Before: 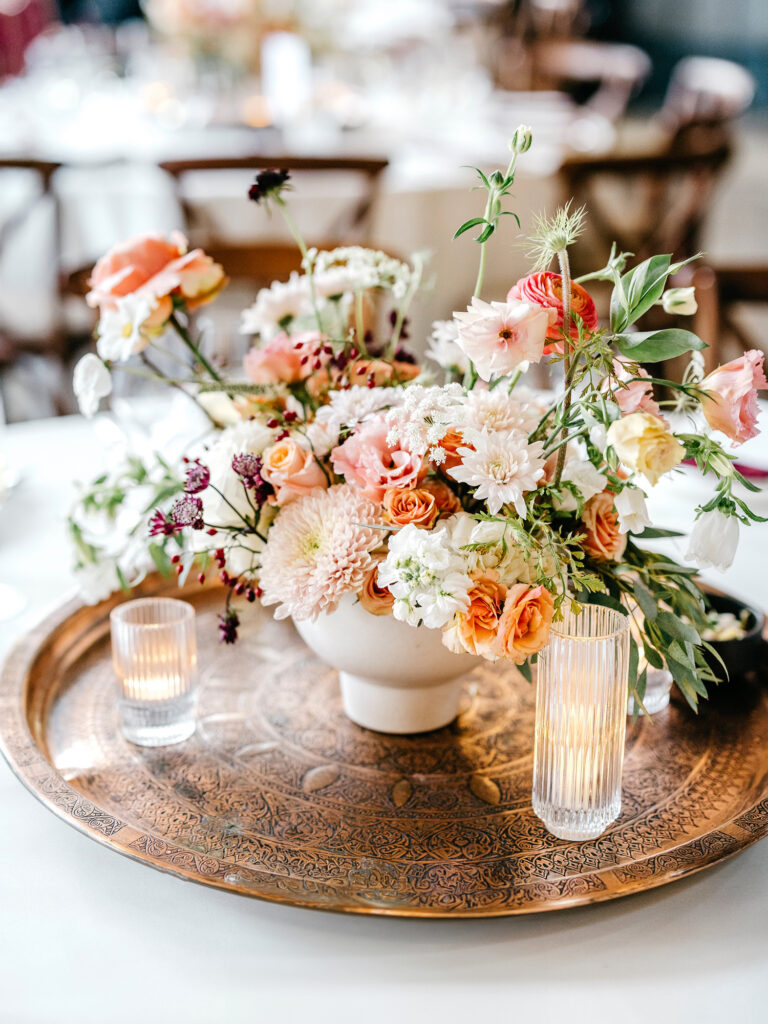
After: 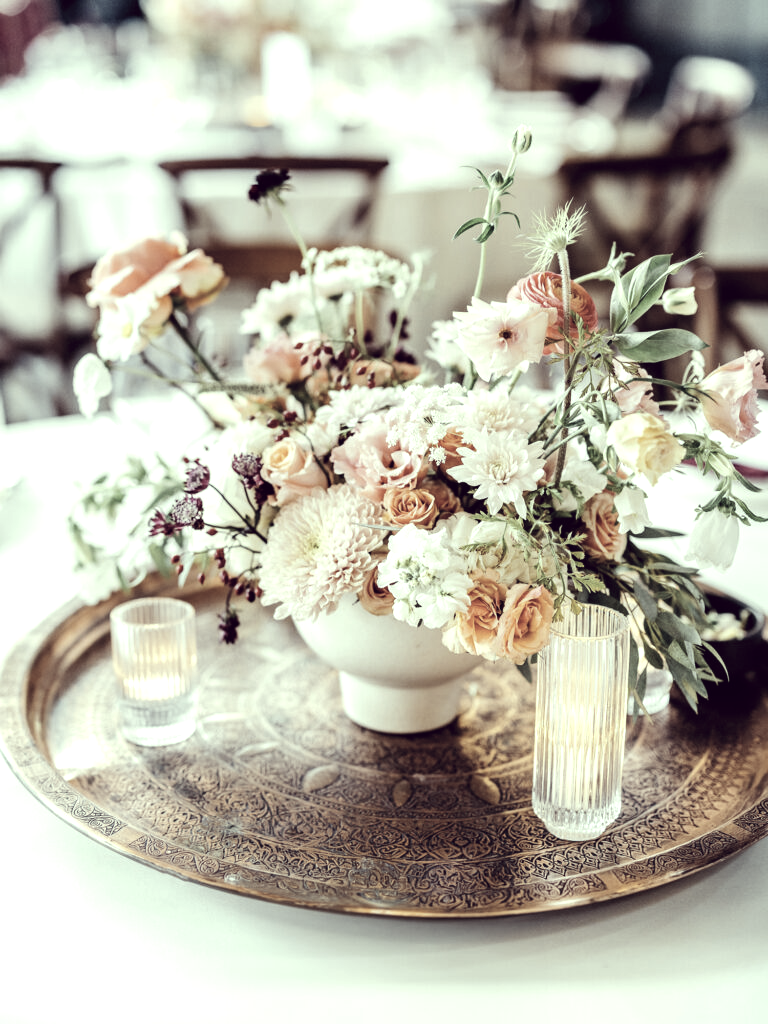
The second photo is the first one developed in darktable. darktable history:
base curve: exposure shift 0, preserve colors none
tone equalizer: -8 EV -0.417 EV, -7 EV -0.389 EV, -6 EV -0.333 EV, -5 EV -0.222 EV, -3 EV 0.222 EV, -2 EV 0.333 EV, -1 EV 0.389 EV, +0 EV 0.417 EV, edges refinement/feathering 500, mask exposure compensation -1.57 EV, preserve details no
color correction: highlights a* -20.17, highlights b* 20.27, shadows a* 20.03, shadows b* -20.46, saturation 0.43
